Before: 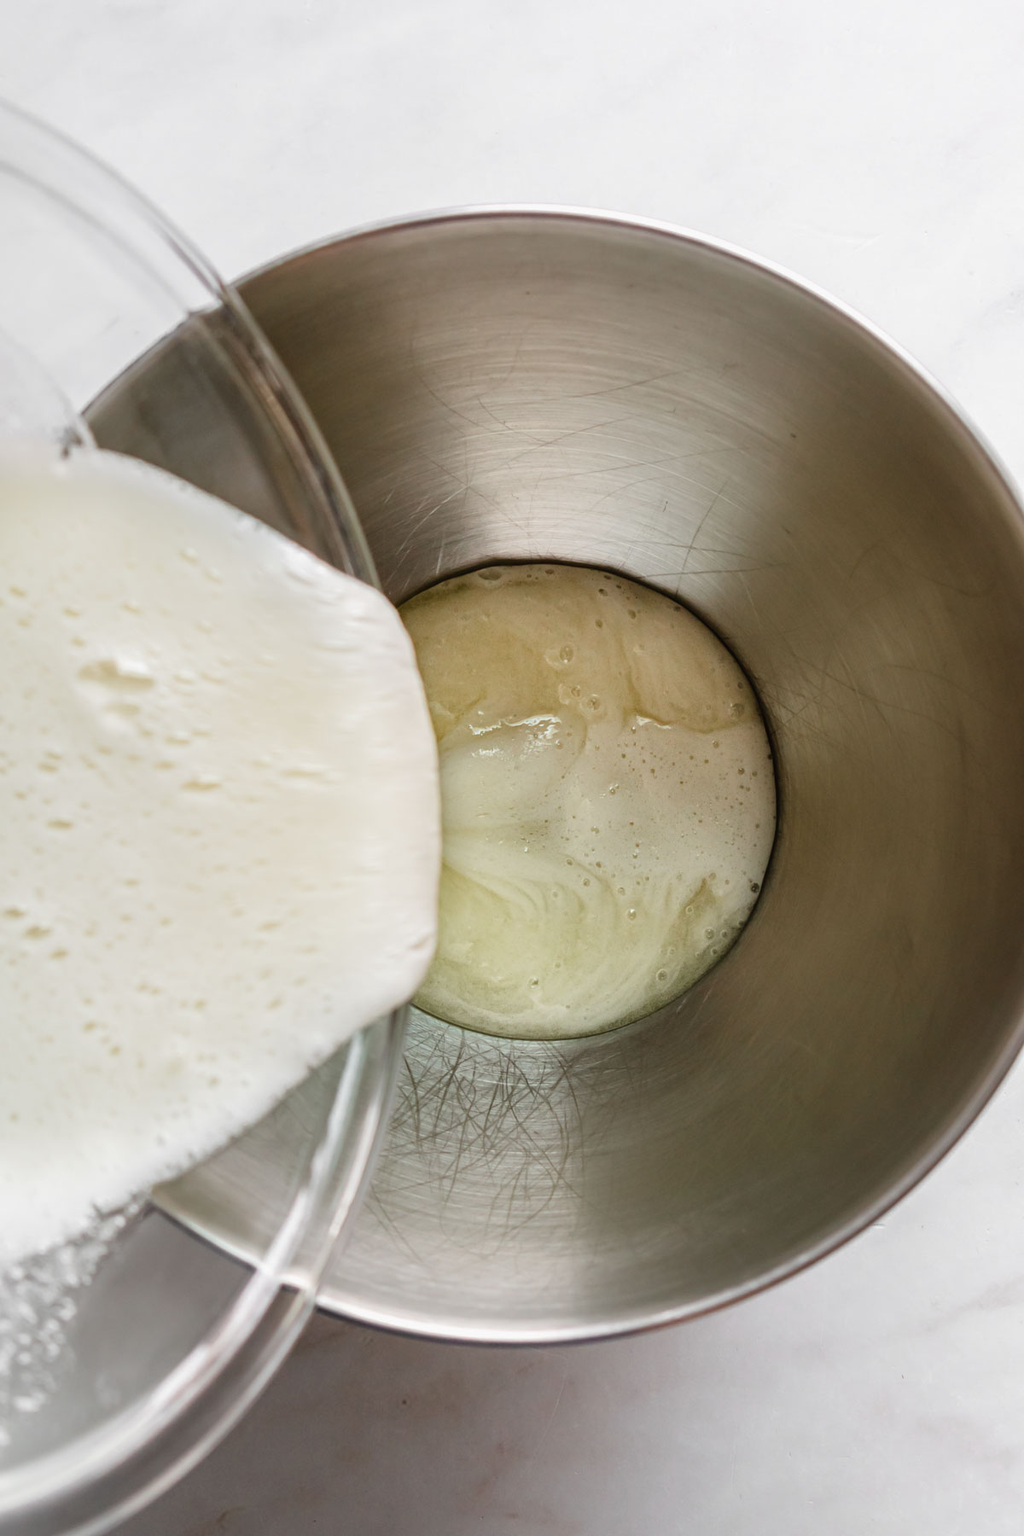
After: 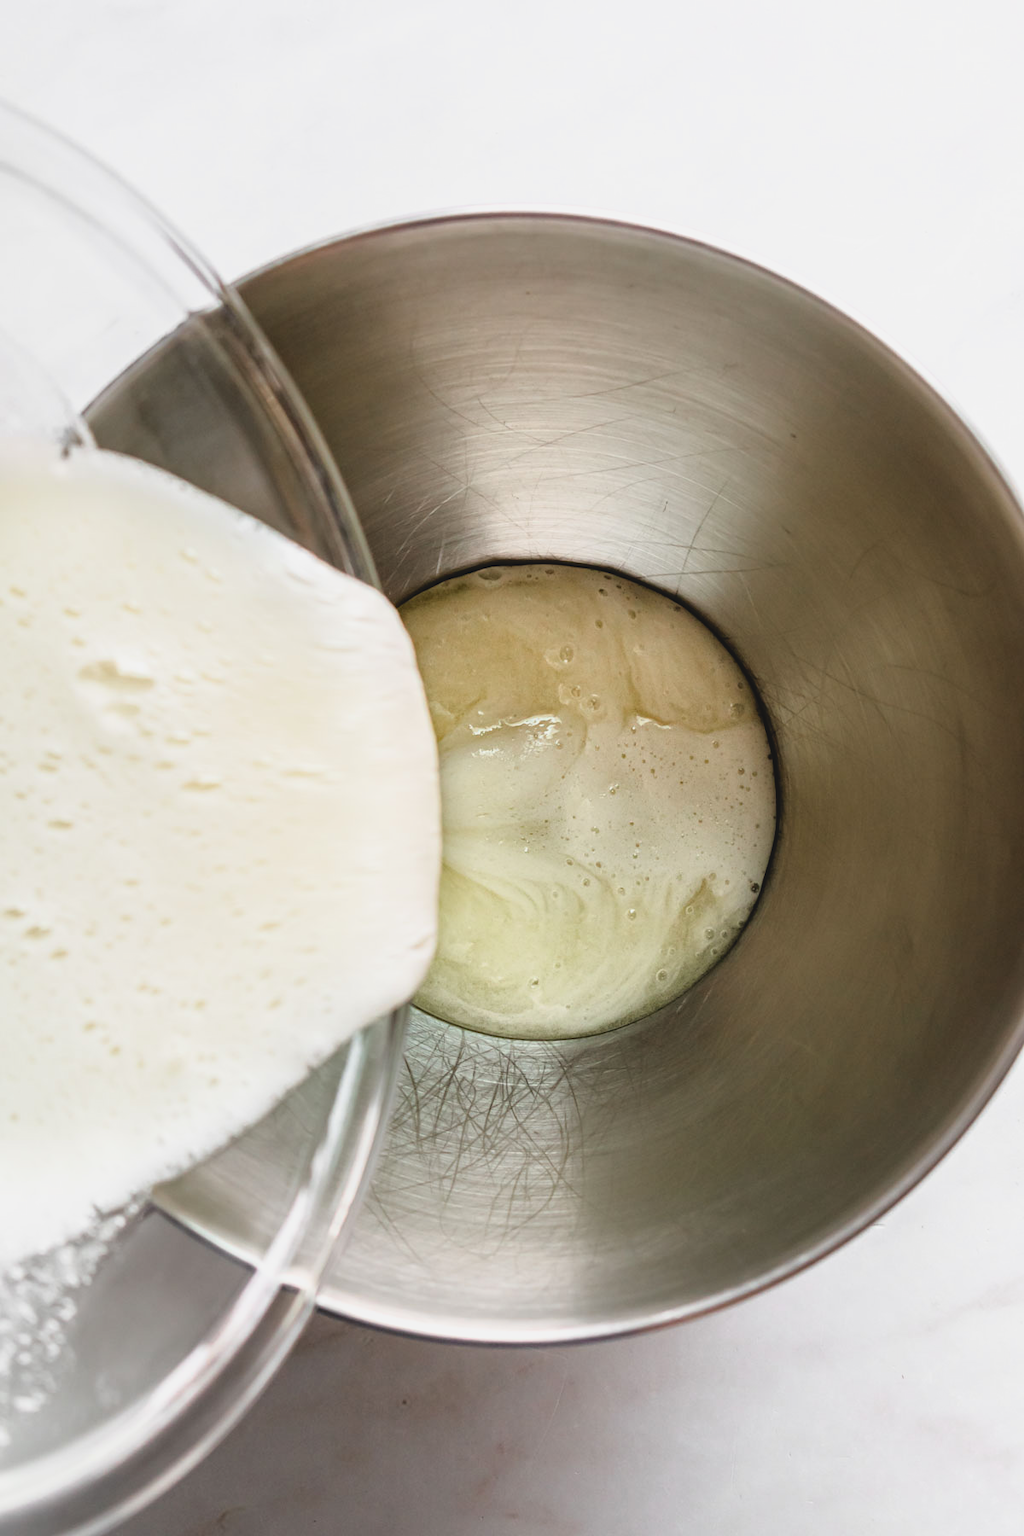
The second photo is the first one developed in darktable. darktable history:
filmic rgb: white relative exposure 2.34 EV, hardness 6.59
contrast brightness saturation: contrast -0.1, brightness 0.05, saturation 0.08
